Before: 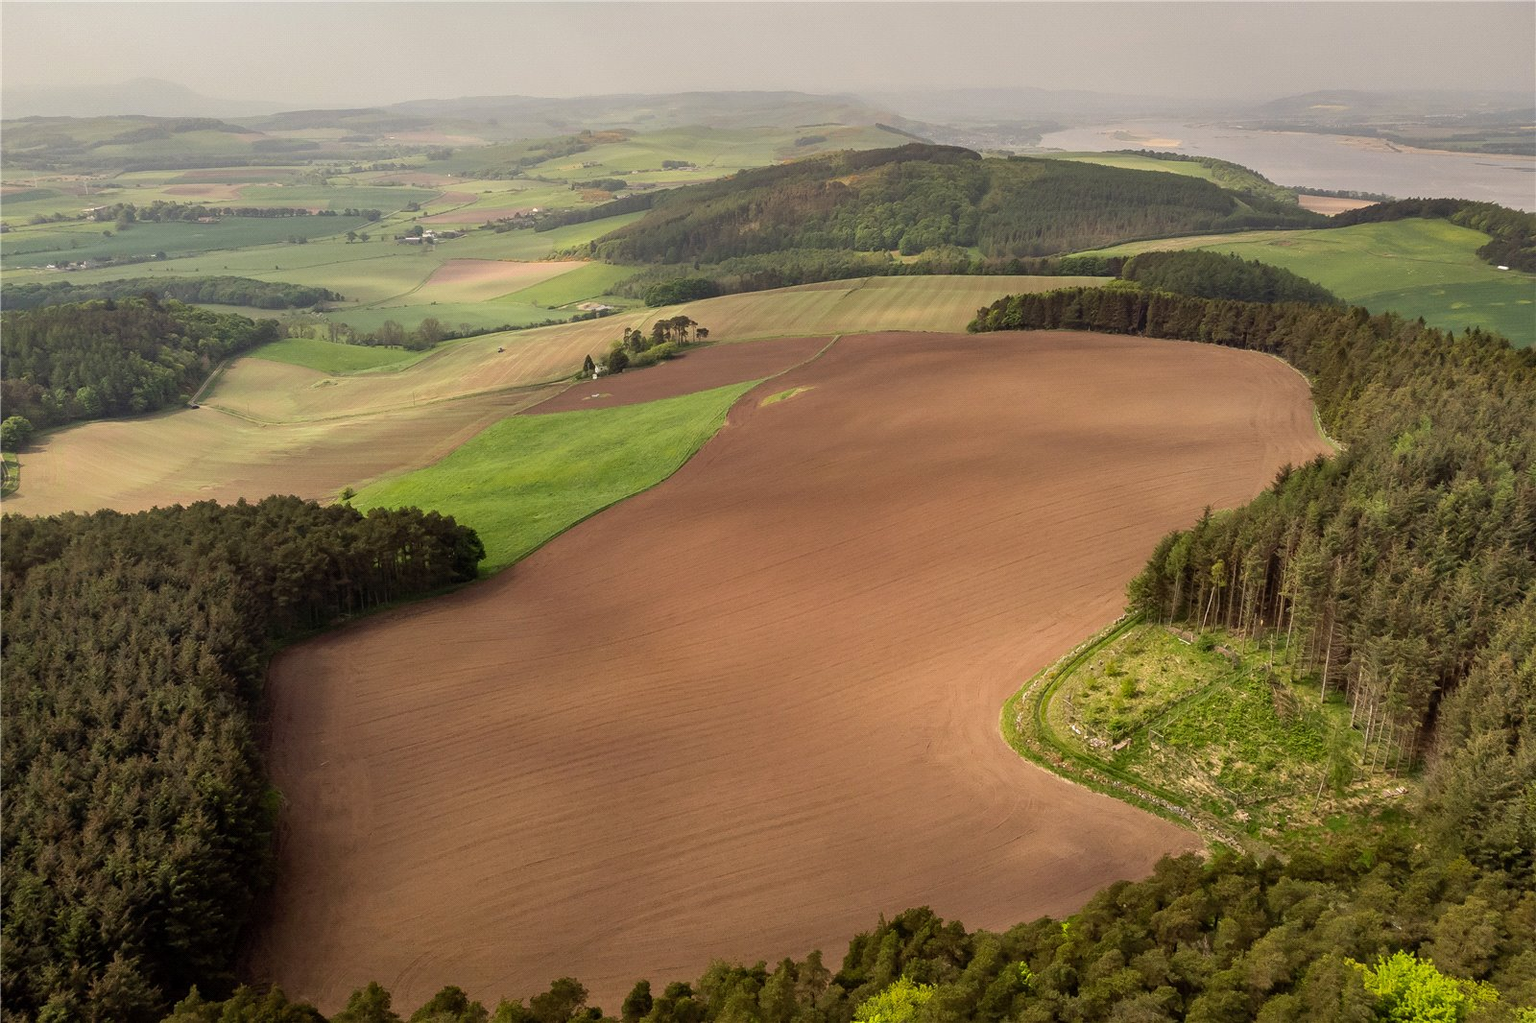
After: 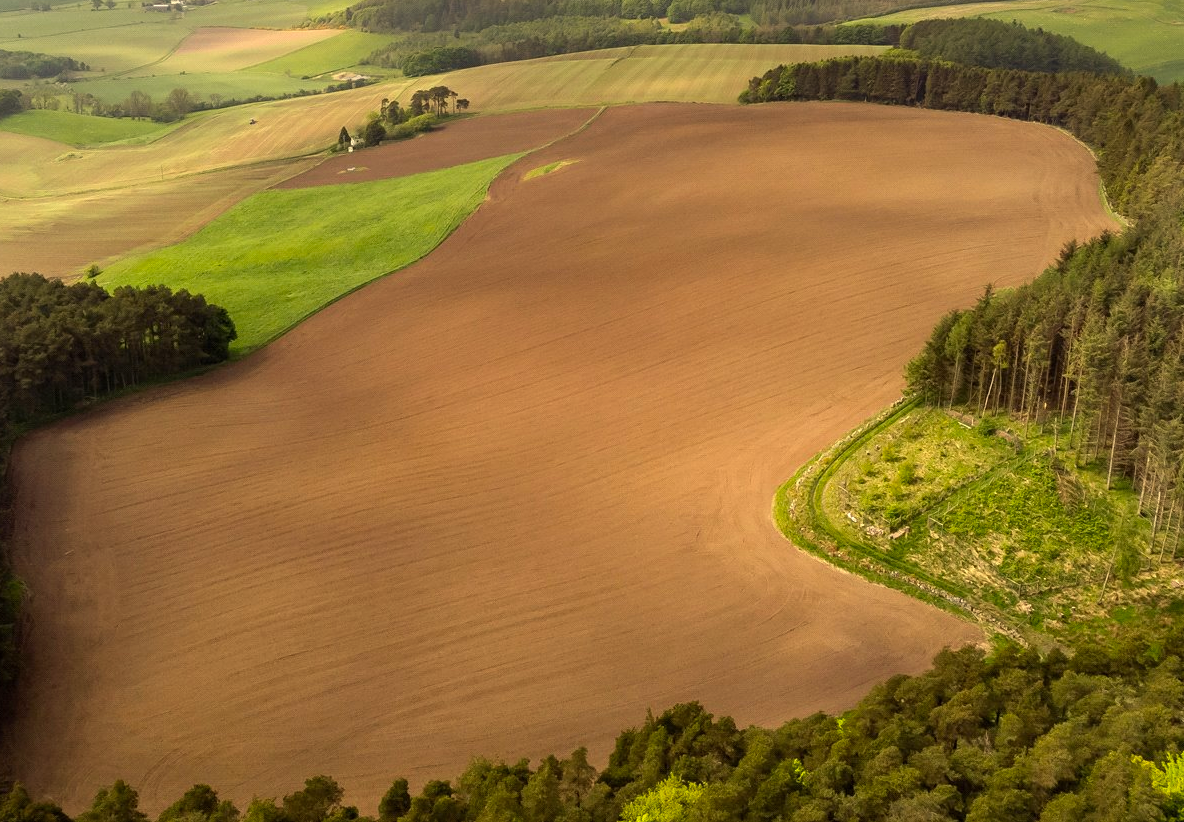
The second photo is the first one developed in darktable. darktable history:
color correction: highlights a* 1.39, highlights b* 17.83
exposure: exposure 0.236 EV, compensate highlight preservation false
crop: left 16.871%, top 22.857%, right 9.116%
